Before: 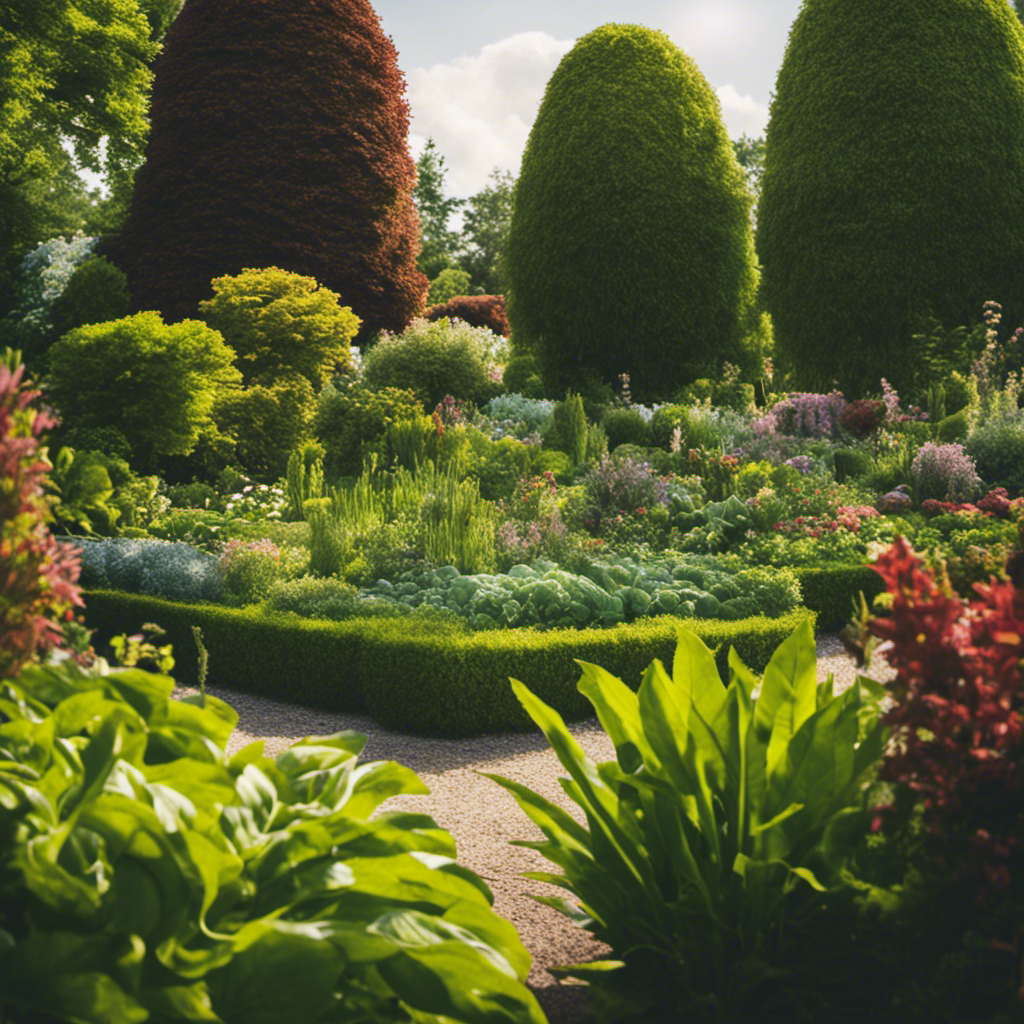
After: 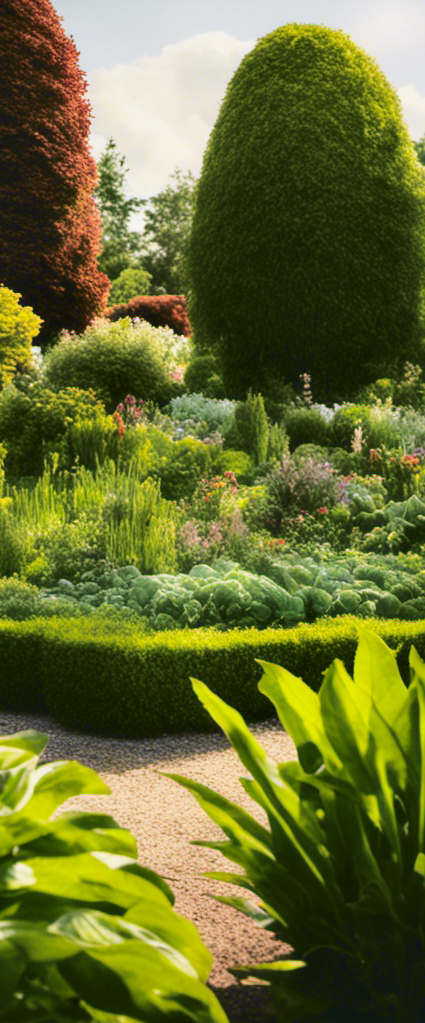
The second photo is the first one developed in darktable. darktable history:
tone curve: curves: ch0 [(0, 0) (0.058, 0.027) (0.214, 0.183) (0.295, 0.288) (0.48, 0.541) (0.658, 0.703) (0.741, 0.775) (0.844, 0.866) (0.986, 0.957)]; ch1 [(0, 0) (0.172, 0.123) (0.312, 0.296) (0.437, 0.429) (0.471, 0.469) (0.502, 0.5) (0.513, 0.515) (0.572, 0.603) (0.617, 0.653) (0.68, 0.724) (0.889, 0.924) (1, 1)]; ch2 [(0, 0) (0.411, 0.424) (0.489, 0.49) (0.502, 0.5) (0.512, 0.524) (0.549, 0.578) (0.604, 0.628) (0.709, 0.748) (1, 1)], color space Lab, independent channels, preserve colors none
contrast equalizer: y [[0.579, 0.58, 0.505, 0.5, 0.5, 0.5], [0.5 ×6], [0.5 ×6], [0 ×6], [0 ×6]]
crop: left 31.216%, right 27.205%
